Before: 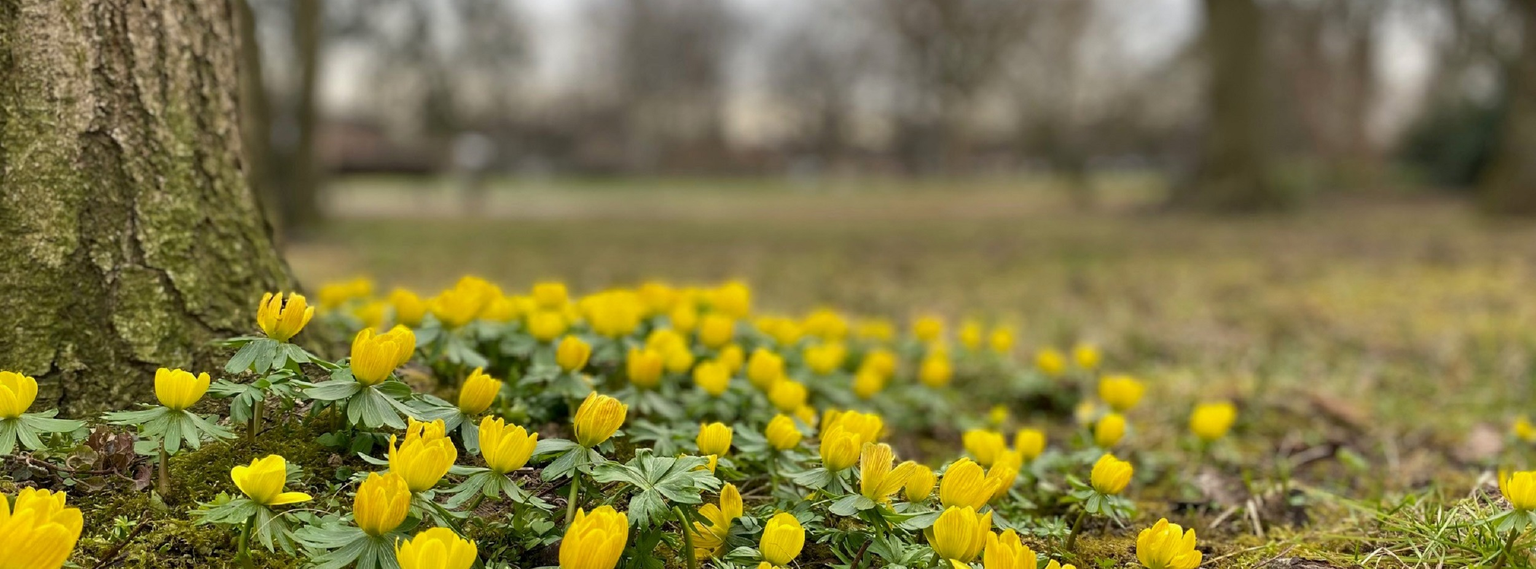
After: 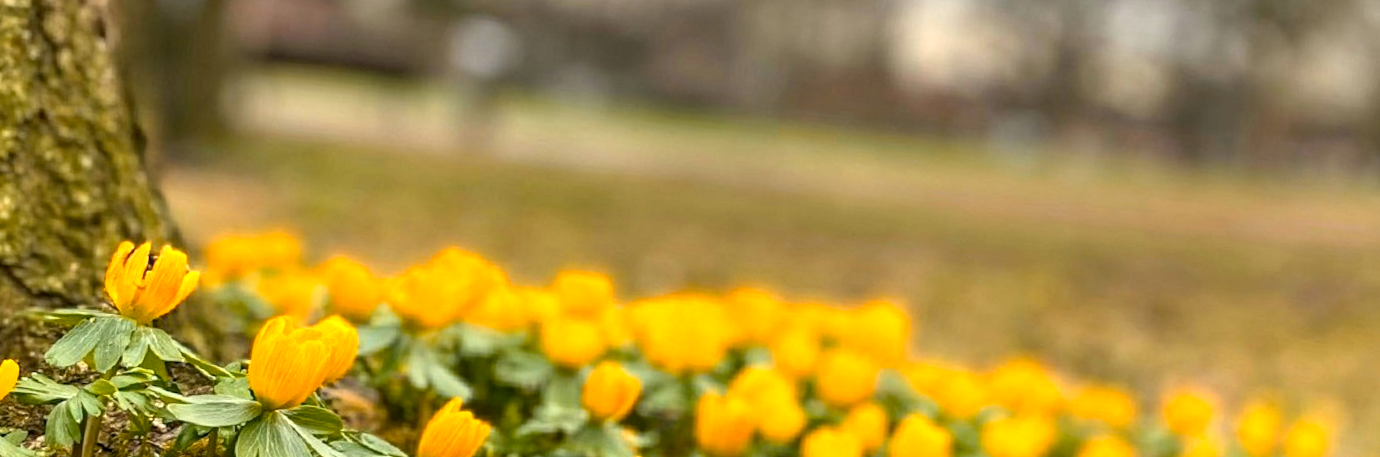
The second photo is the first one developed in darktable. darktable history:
color zones: curves: ch1 [(0.239, 0.552) (0.75, 0.5)]; ch2 [(0.25, 0.462) (0.749, 0.457)], mix 40.58%
shadows and highlights: shadows 1.25, highlights 40.63
exposure: exposure 0.497 EV, compensate highlight preservation false
contrast brightness saturation: saturation 0.182
crop and rotate: angle -6.03°, left 2.061%, top 6.684%, right 27.362%, bottom 30.132%
local contrast: on, module defaults
